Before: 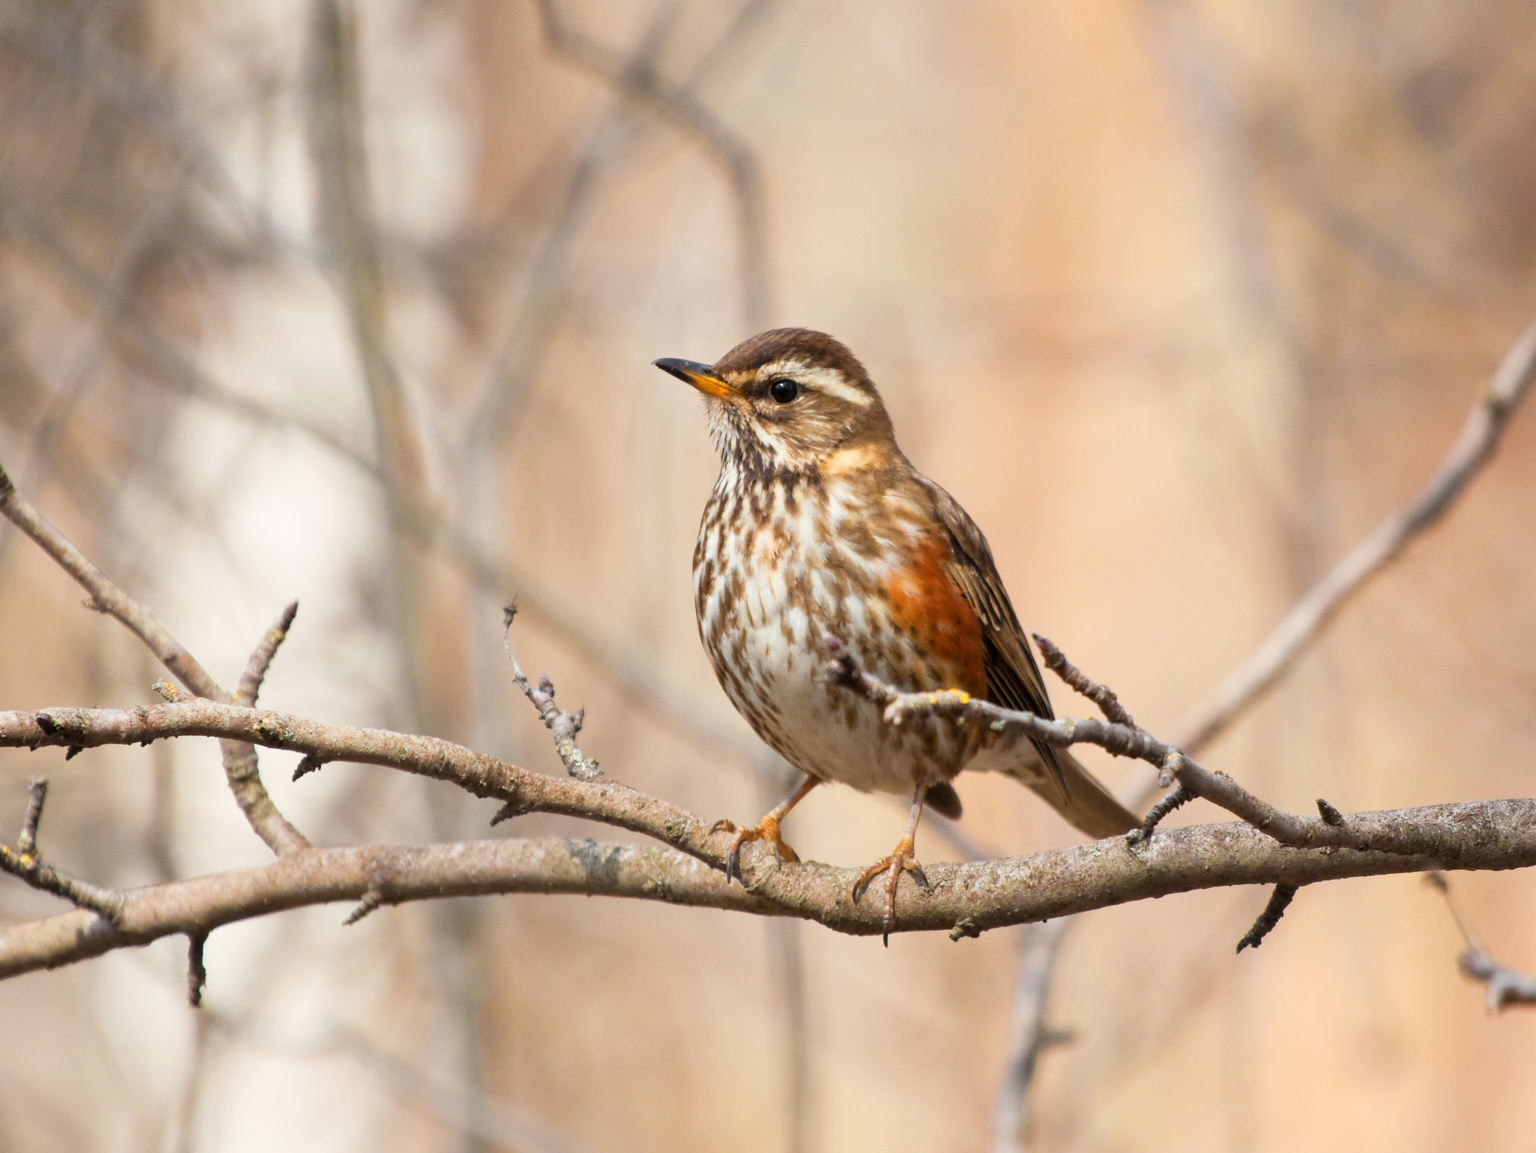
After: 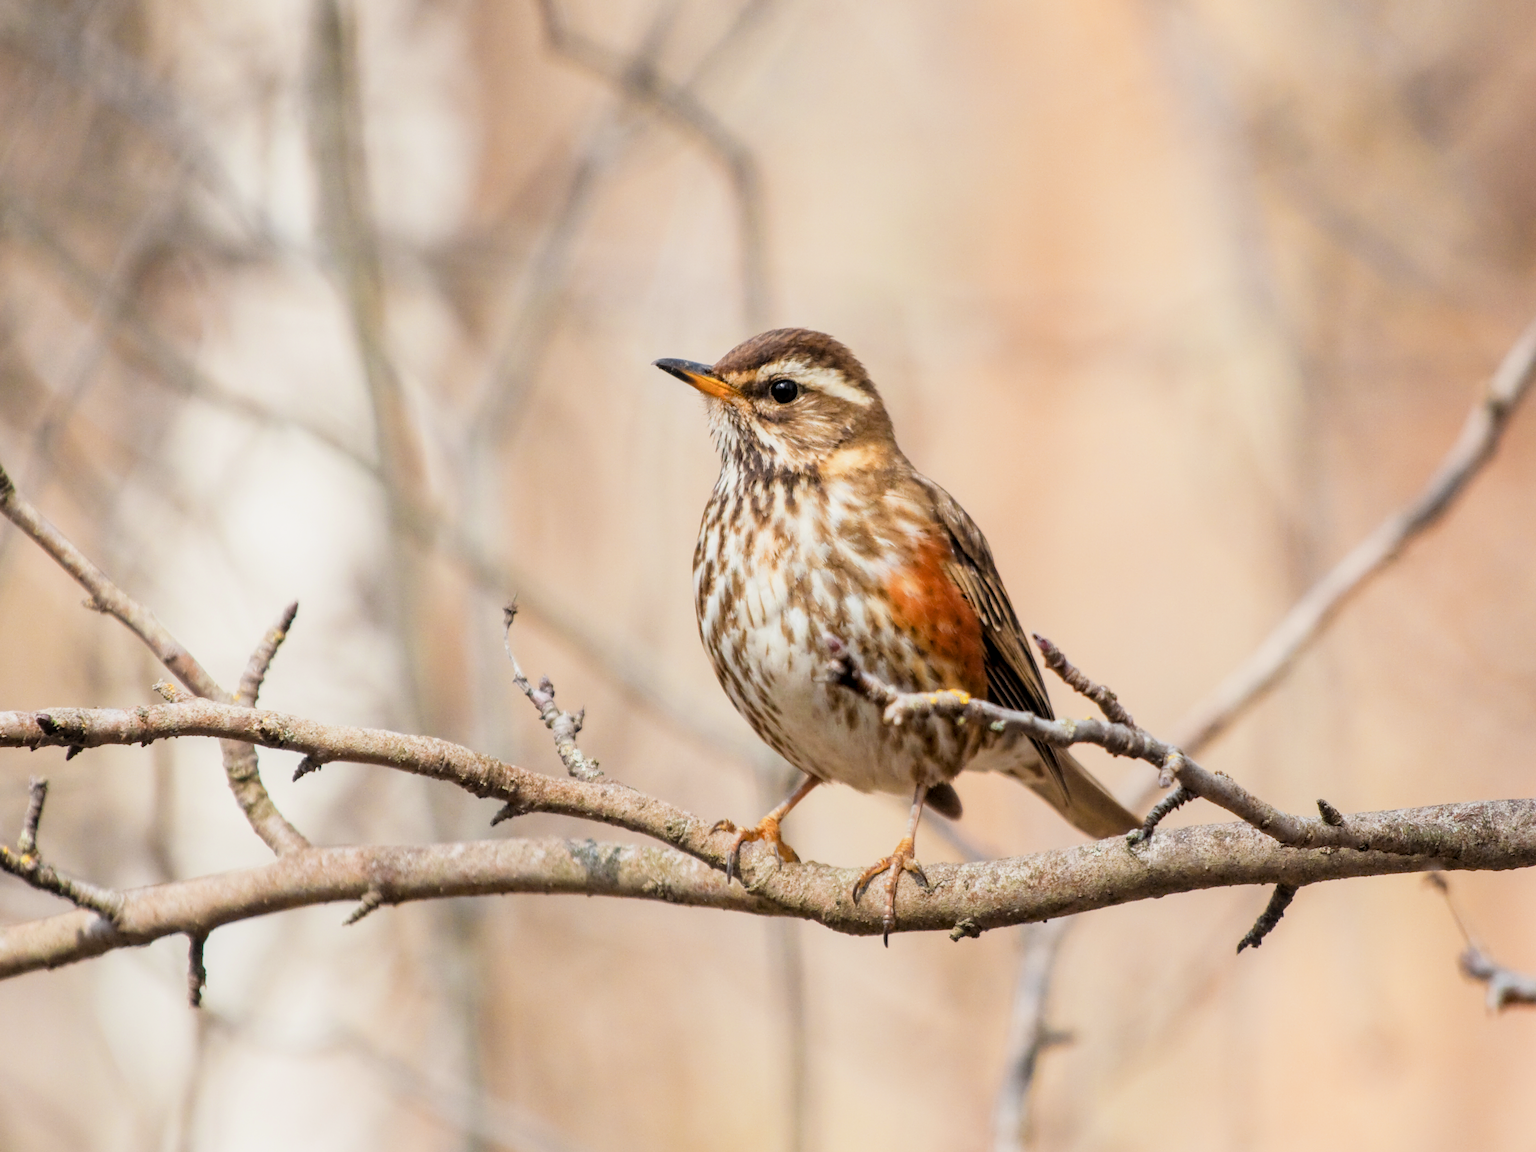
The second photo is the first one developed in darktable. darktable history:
exposure: exposure 0.515 EV, compensate highlight preservation false
filmic rgb: hardness 4.17
local contrast: on, module defaults
